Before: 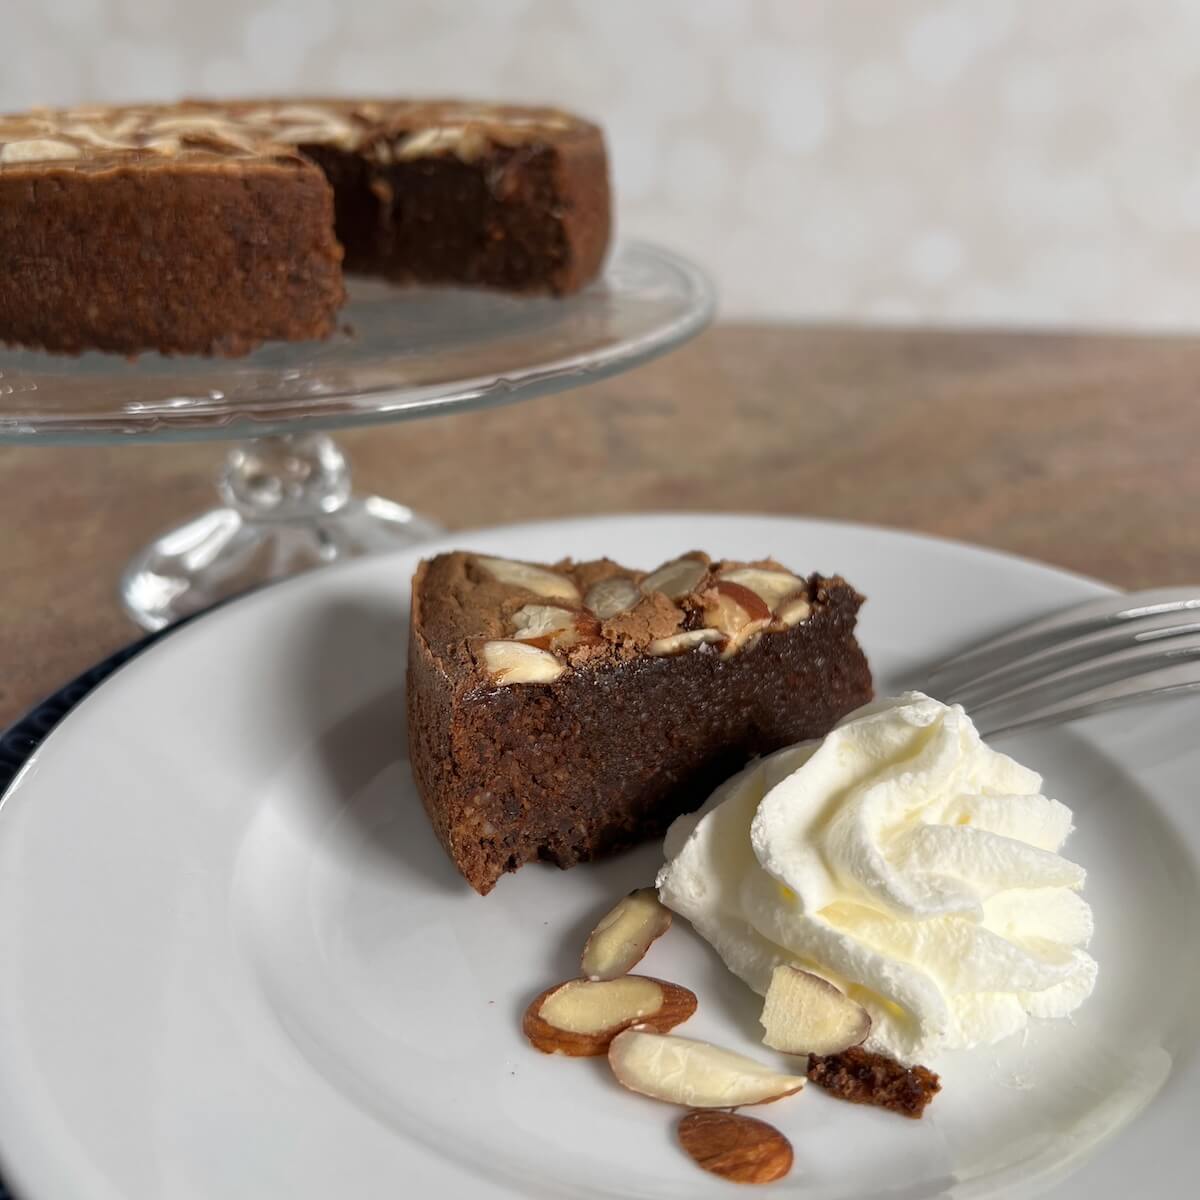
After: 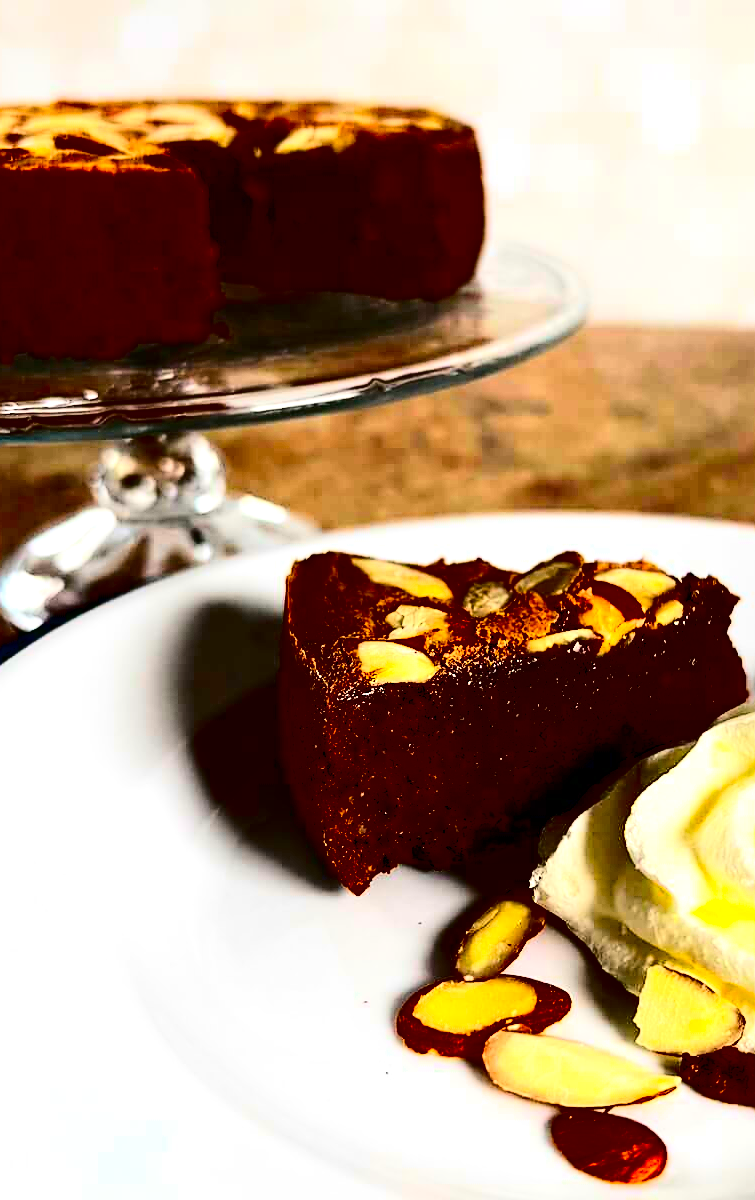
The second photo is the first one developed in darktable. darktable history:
exposure: exposure 0.293 EV, compensate highlight preservation false
crop: left 10.565%, right 26.496%
color balance rgb: shadows lift › luminance -9.326%, perceptual saturation grading › global saturation 29.452%, perceptual brilliance grading › global brilliance 12.454%, global vibrance 9.78%
sharpen: on, module defaults
contrast brightness saturation: contrast 0.754, brightness -0.992, saturation 0.996
